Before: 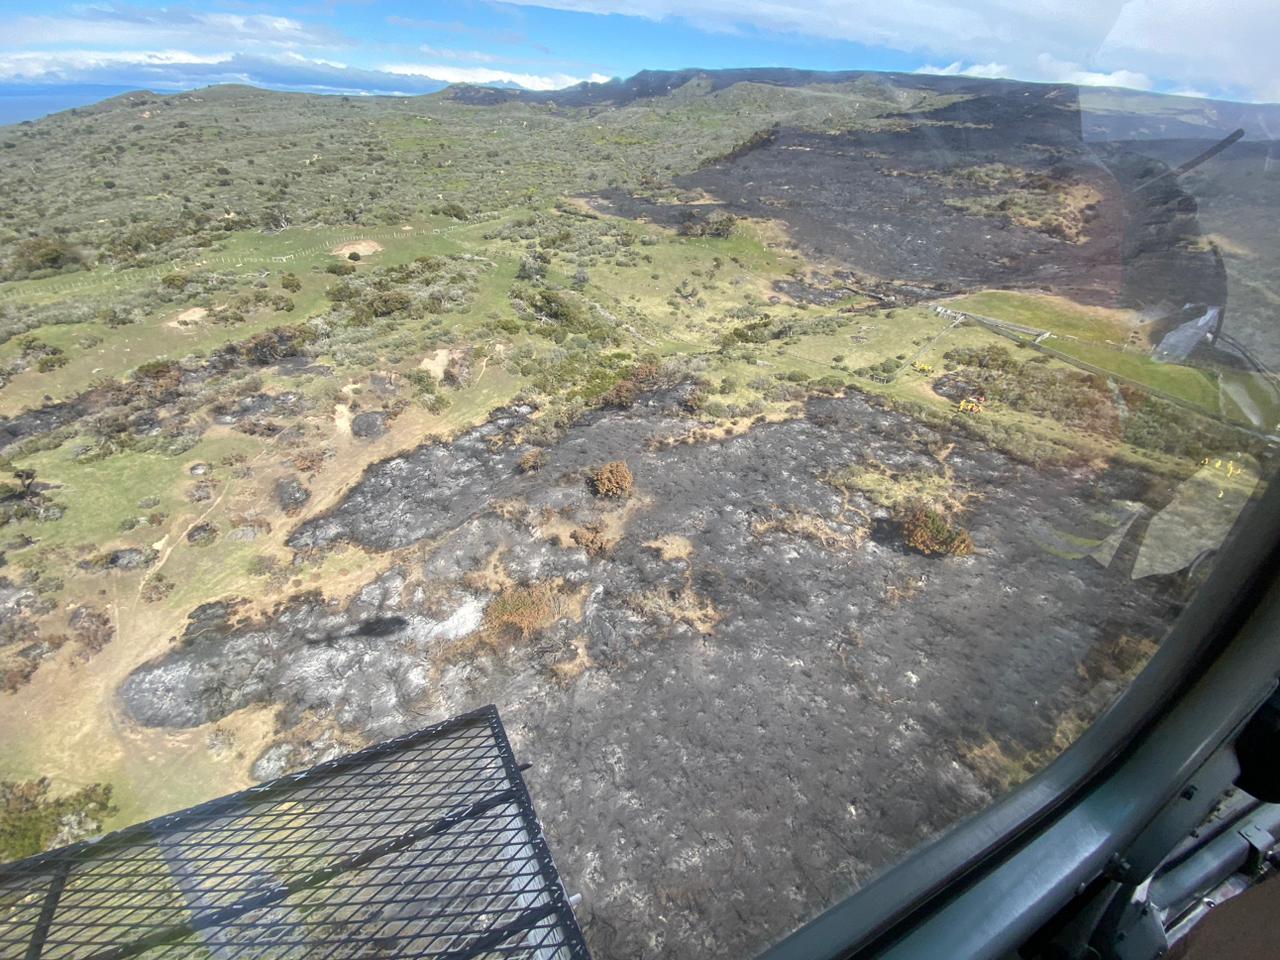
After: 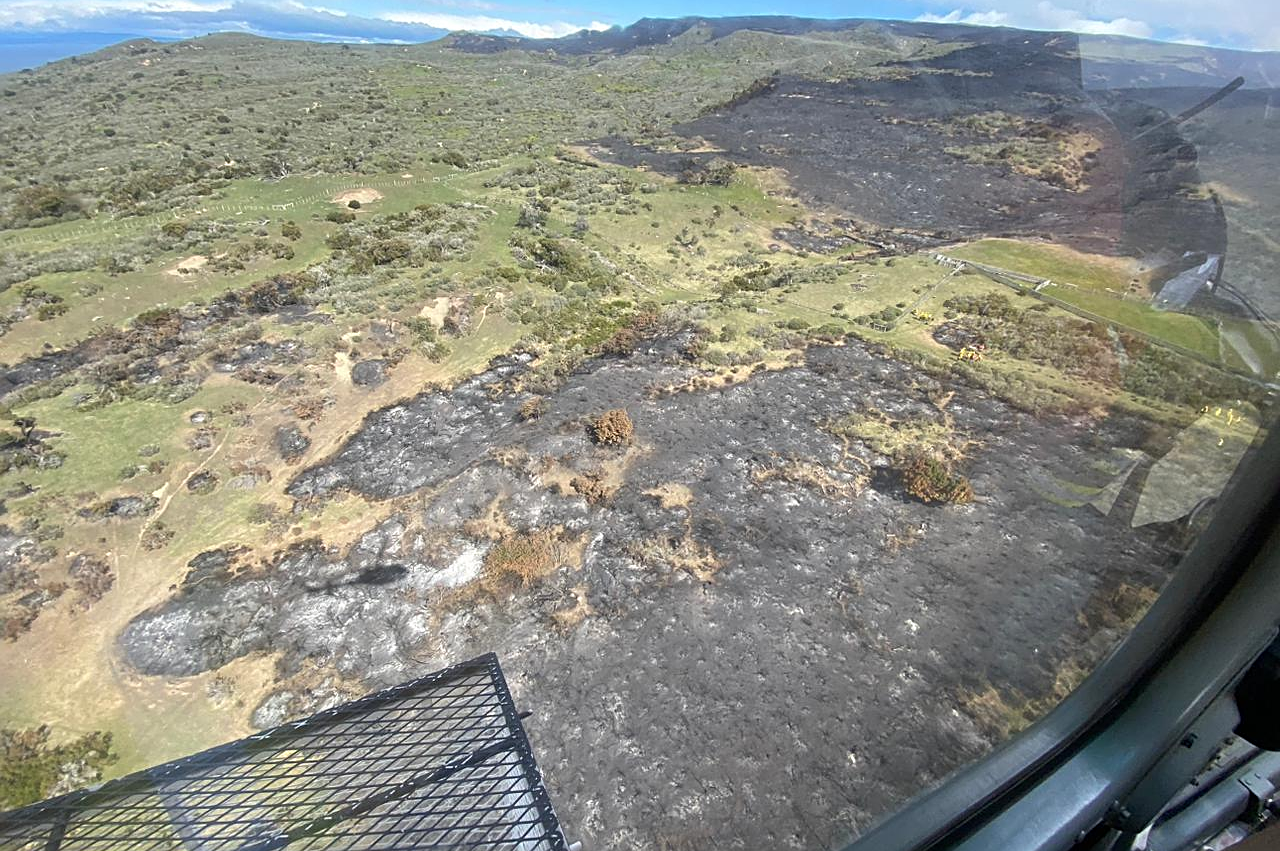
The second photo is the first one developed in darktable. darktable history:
crop and rotate: top 5.509%, bottom 5.837%
exposure: compensate highlight preservation false
sharpen: on, module defaults
